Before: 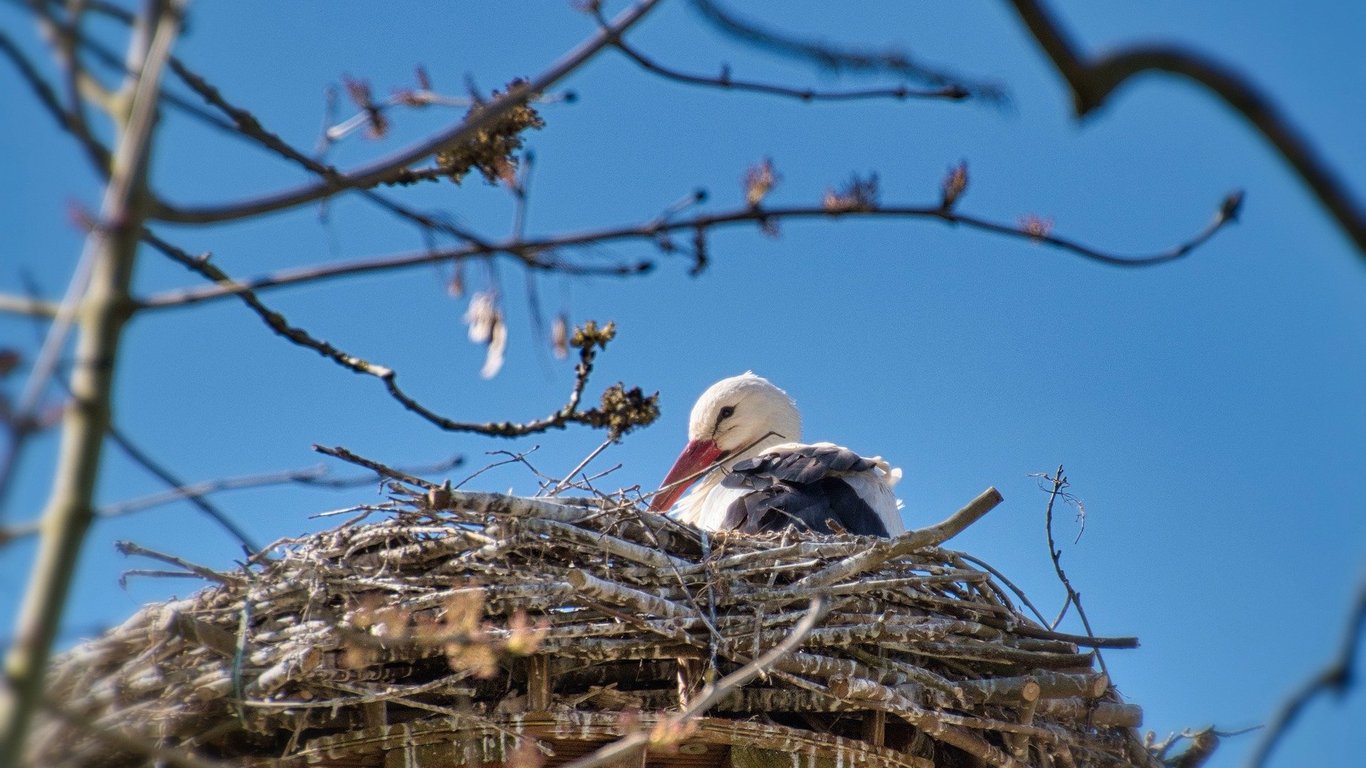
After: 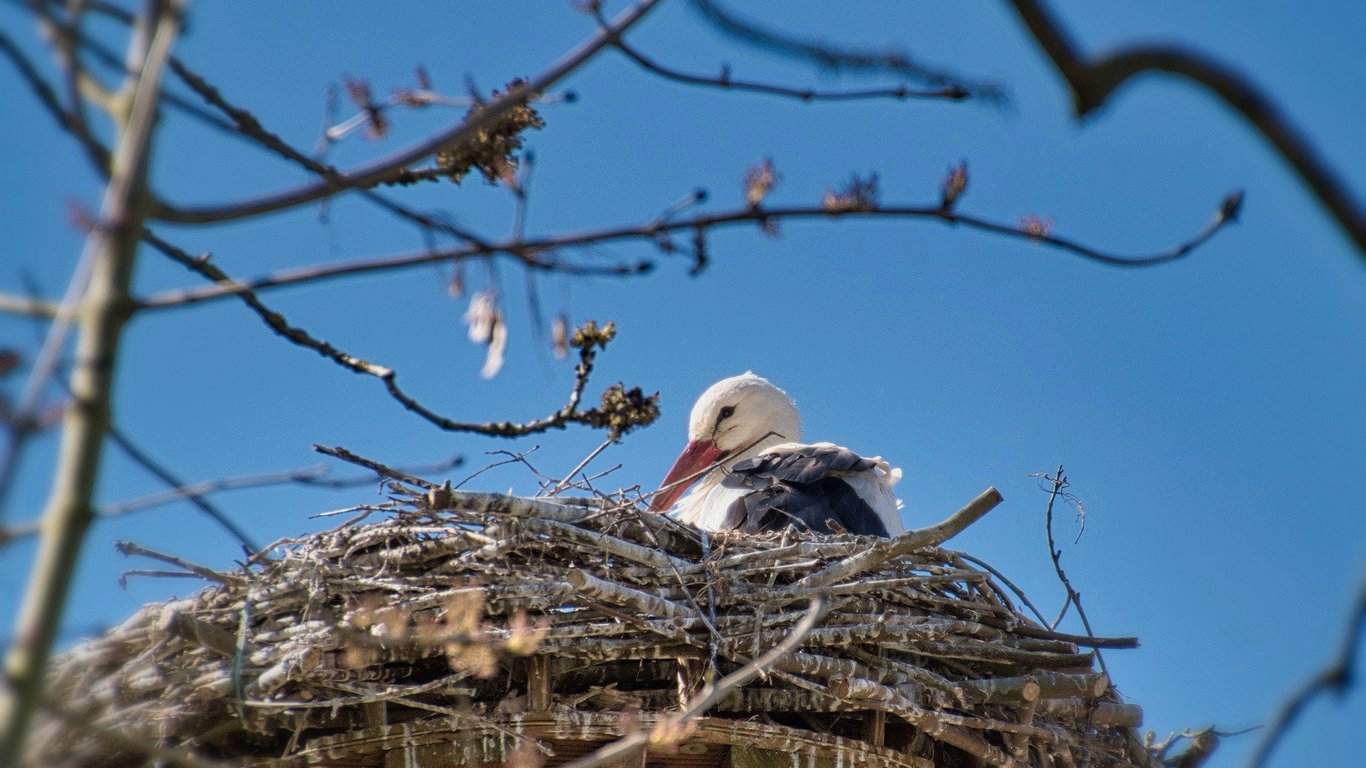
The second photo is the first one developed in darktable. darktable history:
exposure: exposure -0.153 EV, compensate exposure bias true, compensate highlight preservation false
color zones: curves: ch0 [(0, 0.558) (0.143, 0.559) (0.286, 0.529) (0.429, 0.505) (0.571, 0.5) (0.714, 0.5) (0.857, 0.5) (1, 0.558)]; ch1 [(0, 0.469) (0.01, 0.469) (0.12, 0.446) (0.248, 0.469) (0.5, 0.5) (0.748, 0.5) (0.99, 0.469) (1, 0.469)]
